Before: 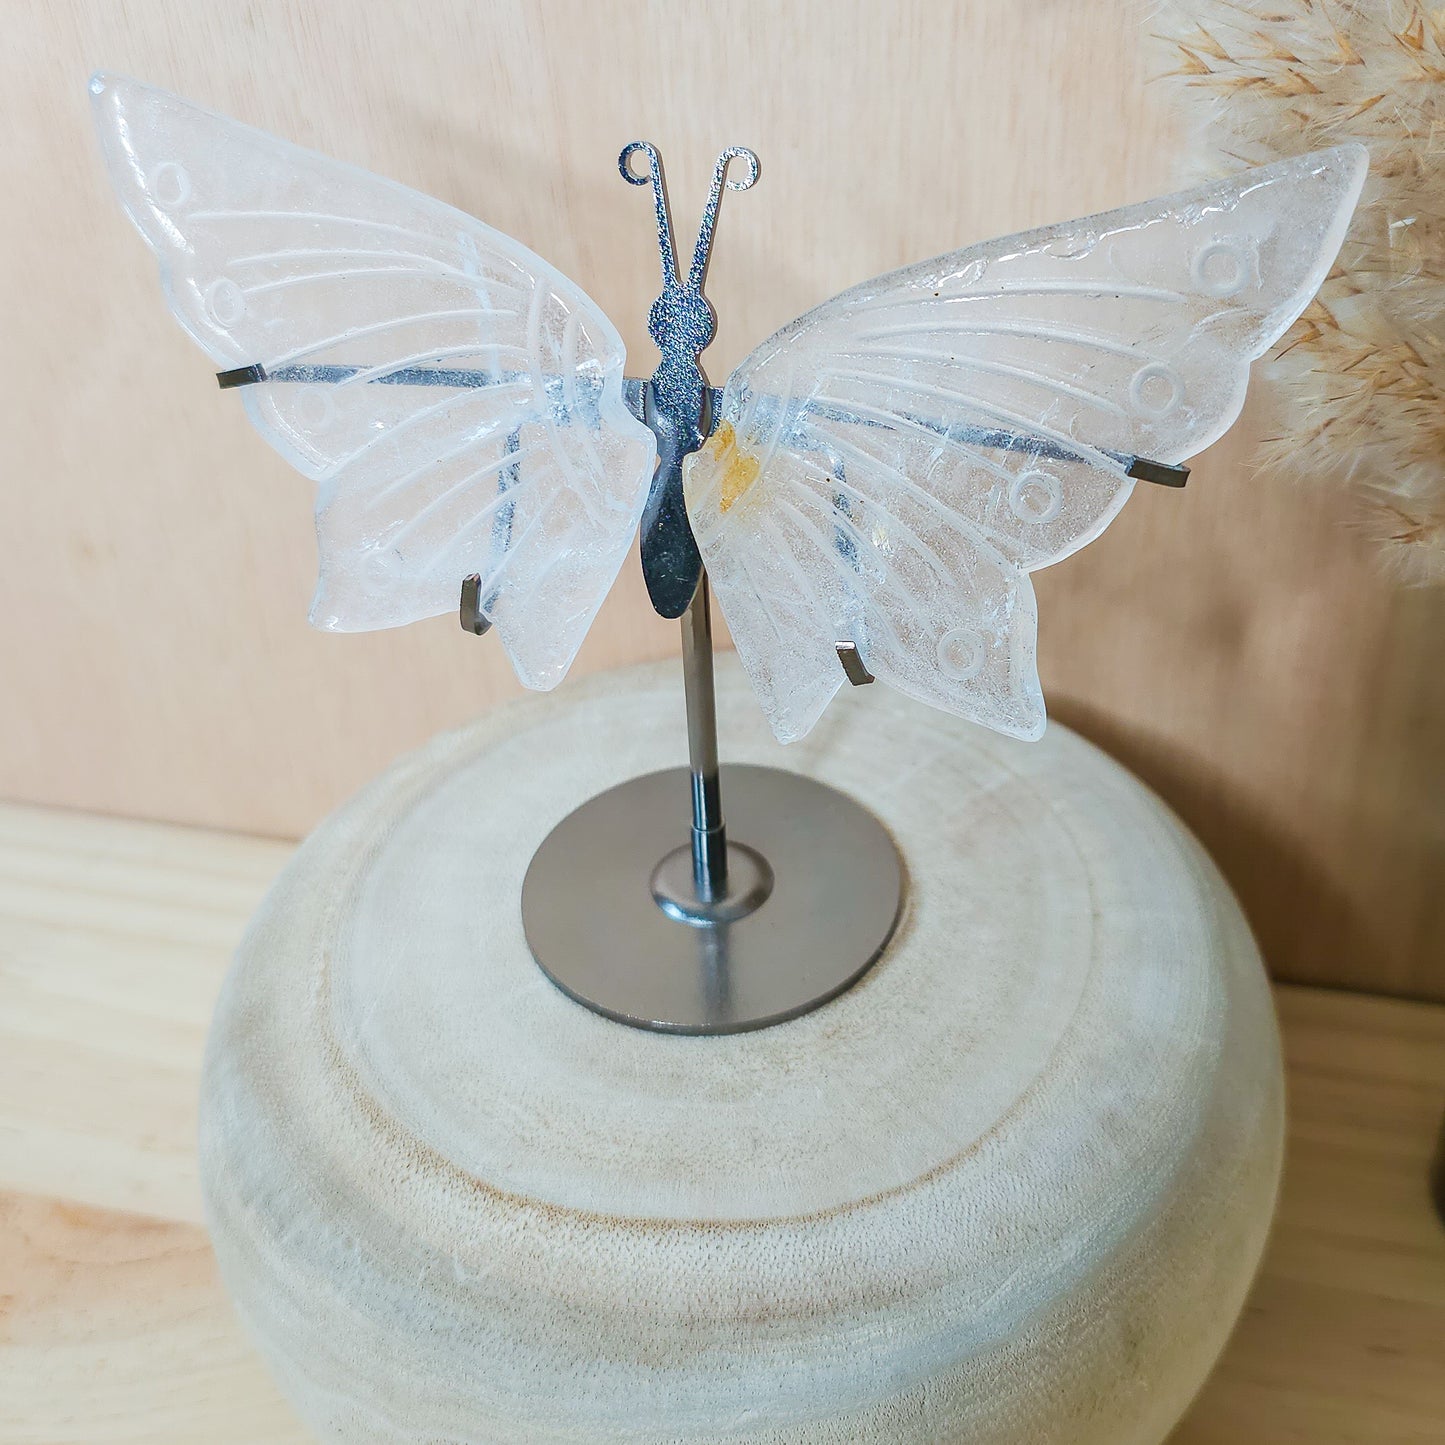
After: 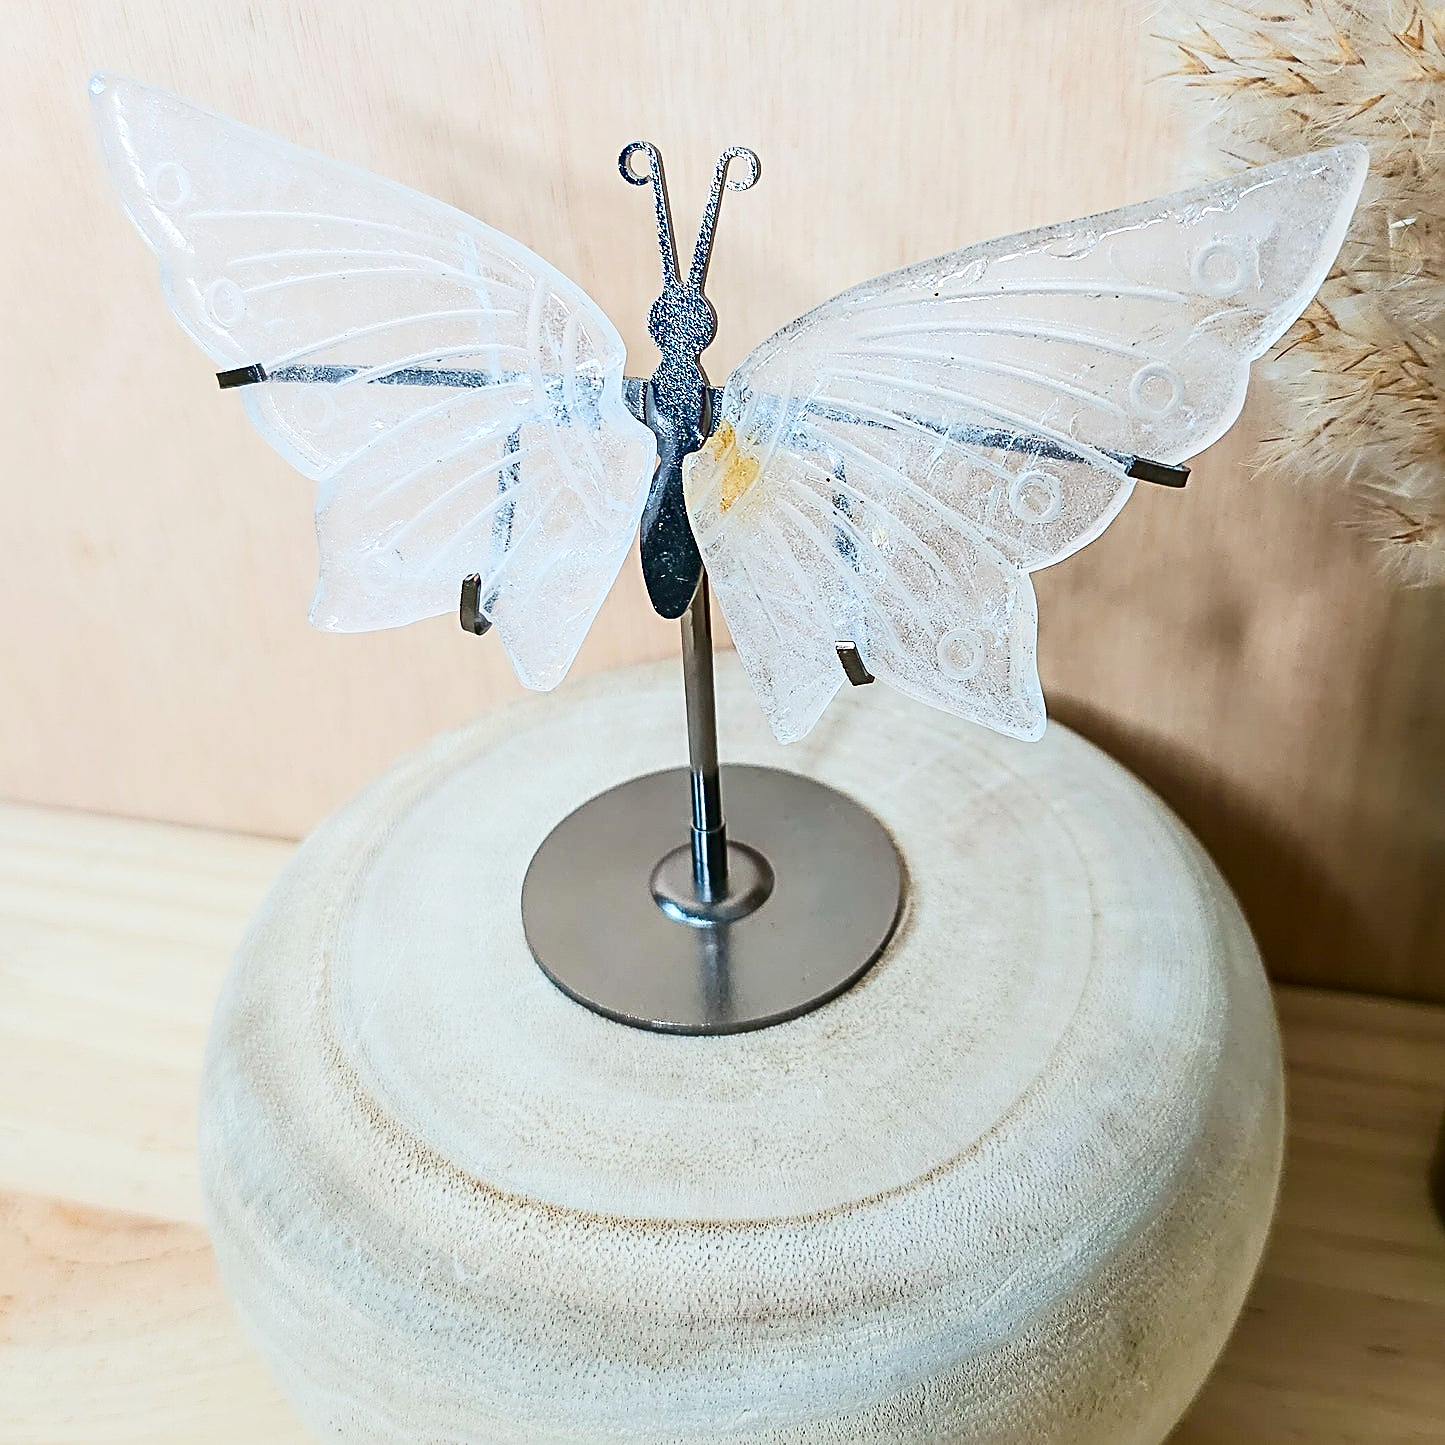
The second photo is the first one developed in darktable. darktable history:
sharpen: radius 3.025, amount 0.757
contrast brightness saturation: contrast 0.28
